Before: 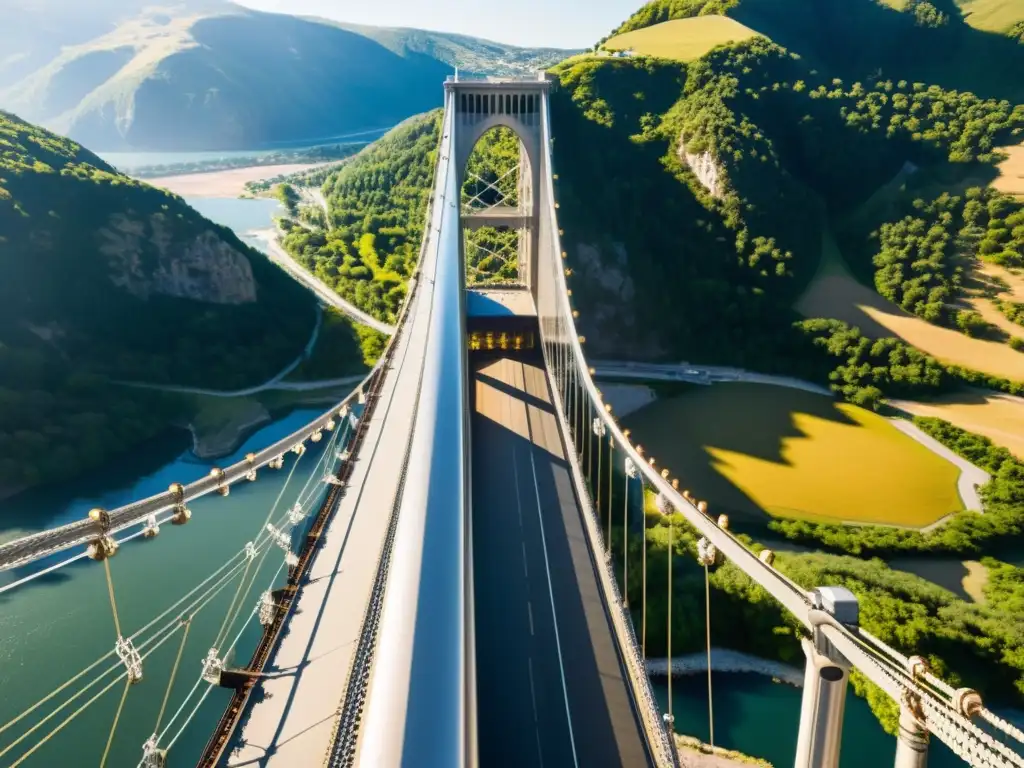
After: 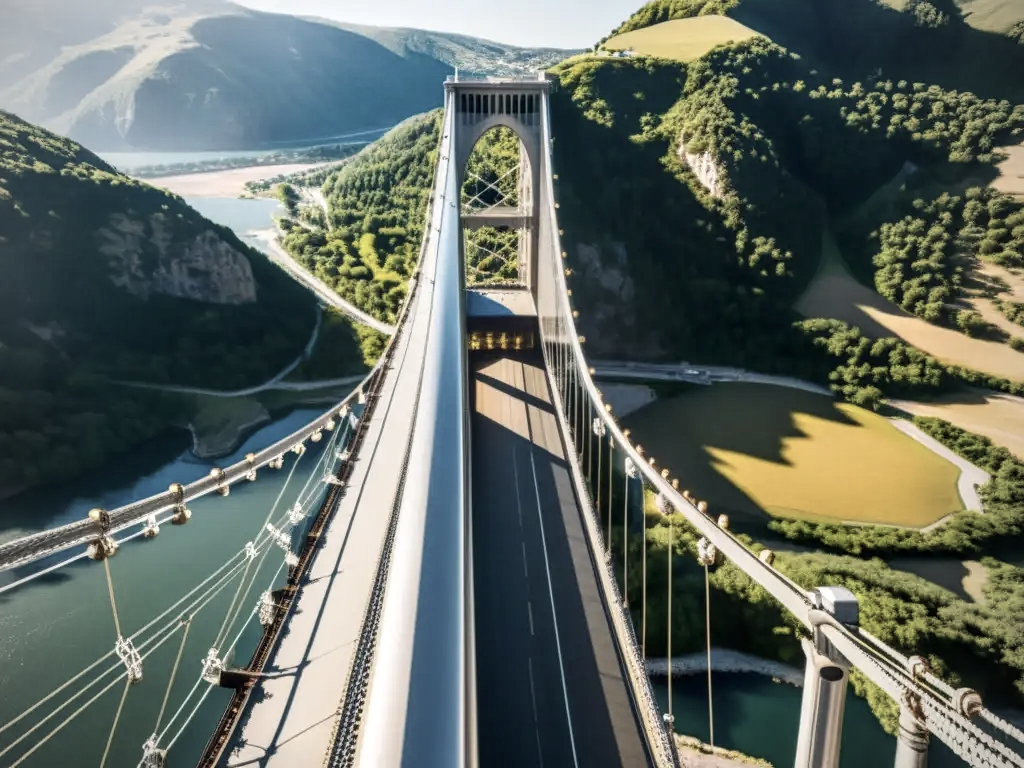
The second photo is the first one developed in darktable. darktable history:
local contrast: detail 130%
contrast brightness saturation: contrast 0.1, saturation -0.36
vignetting: fall-off radius 60.92%
